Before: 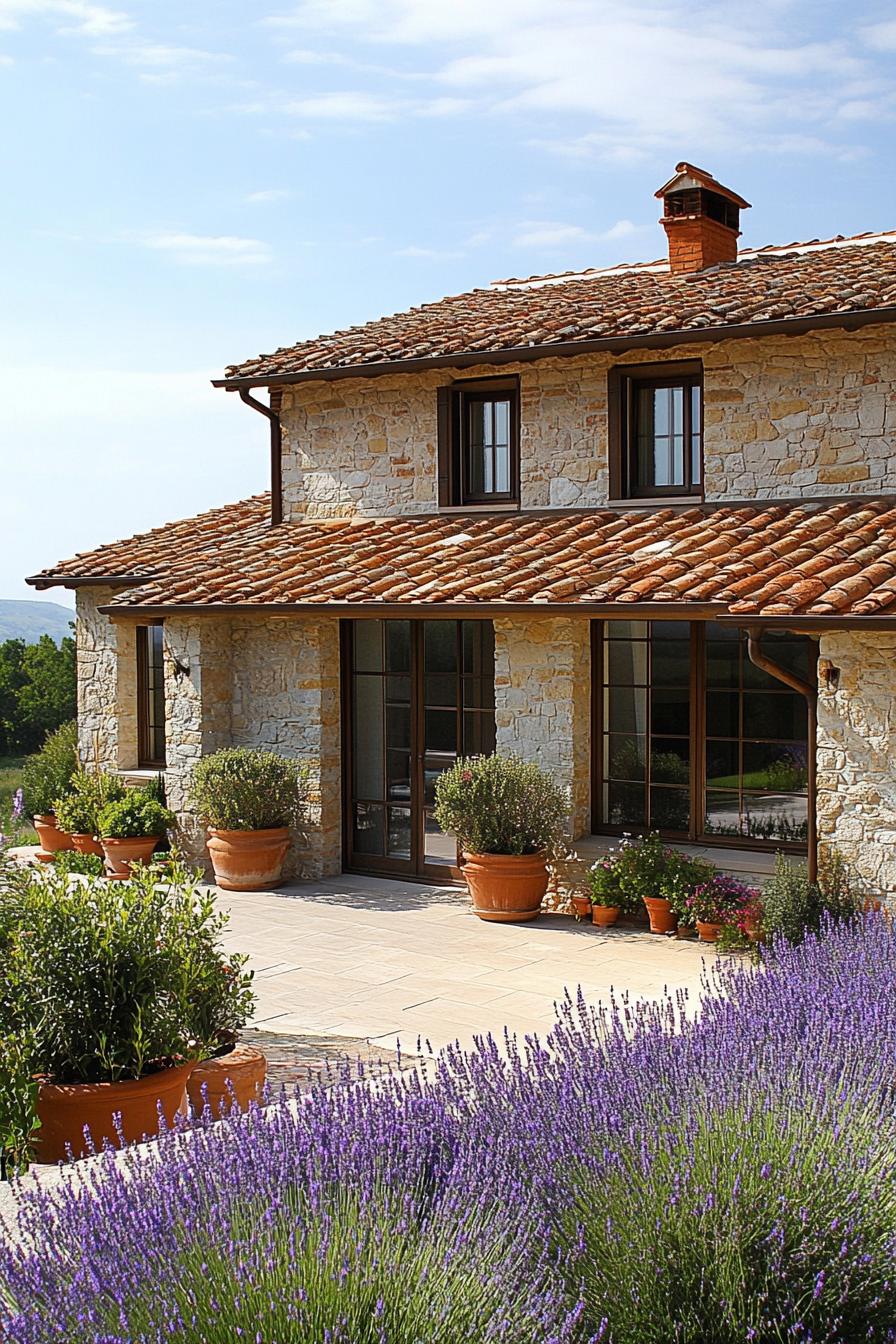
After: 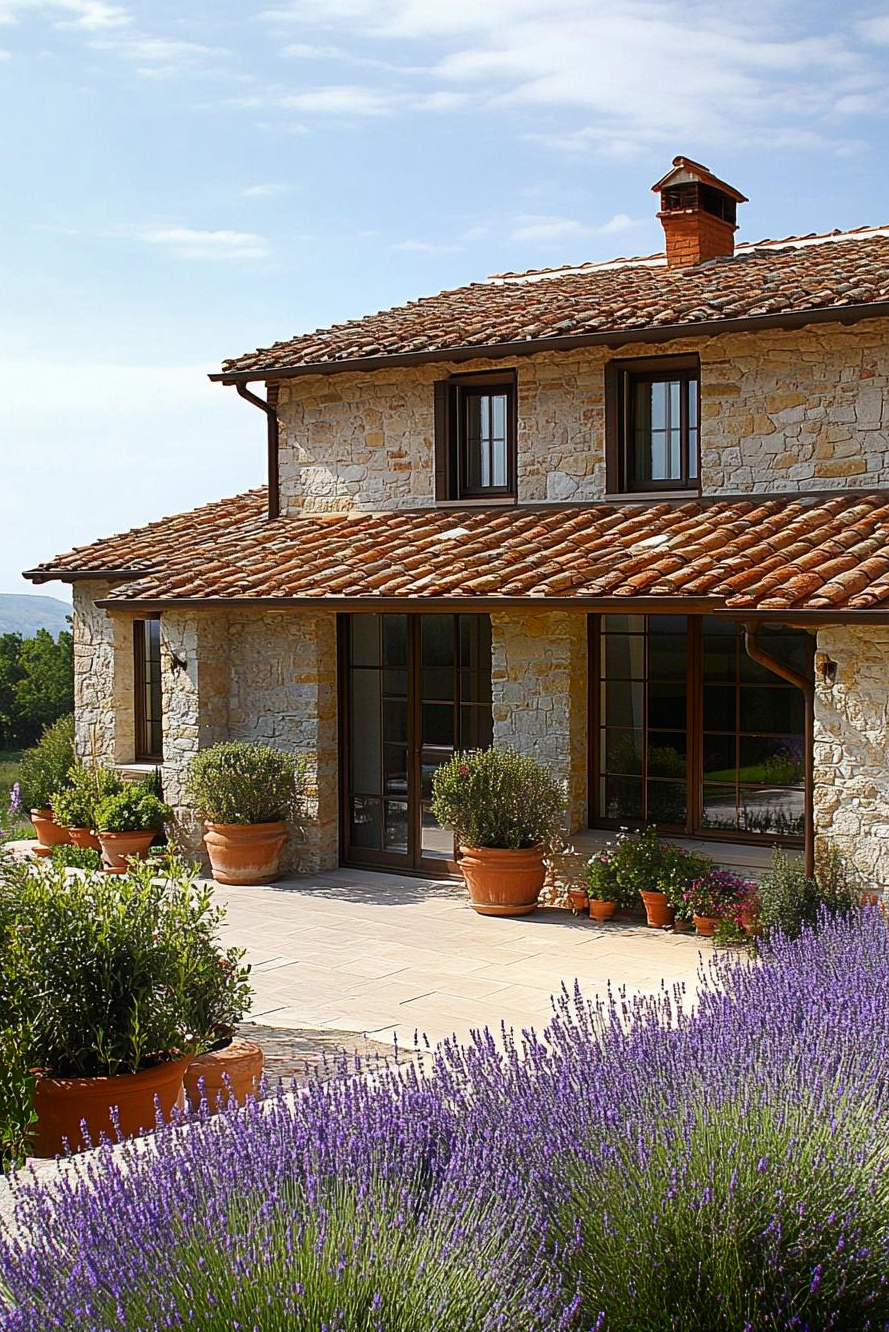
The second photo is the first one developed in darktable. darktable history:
shadows and highlights: shadows -88.03, highlights -35.45, shadows color adjustment 99.15%, highlights color adjustment 0%, soften with gaussian
crop: left 0.434%, top 0.485%, right 0.244%, bottom 0.386%
